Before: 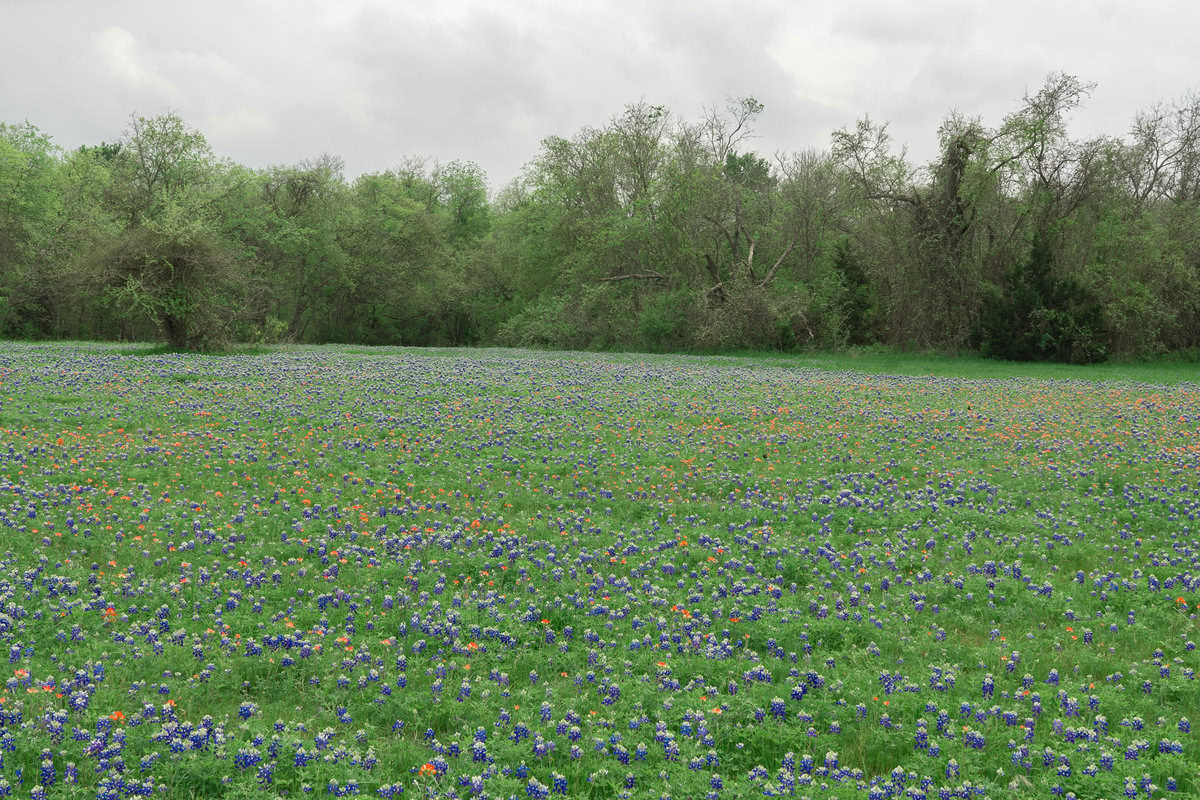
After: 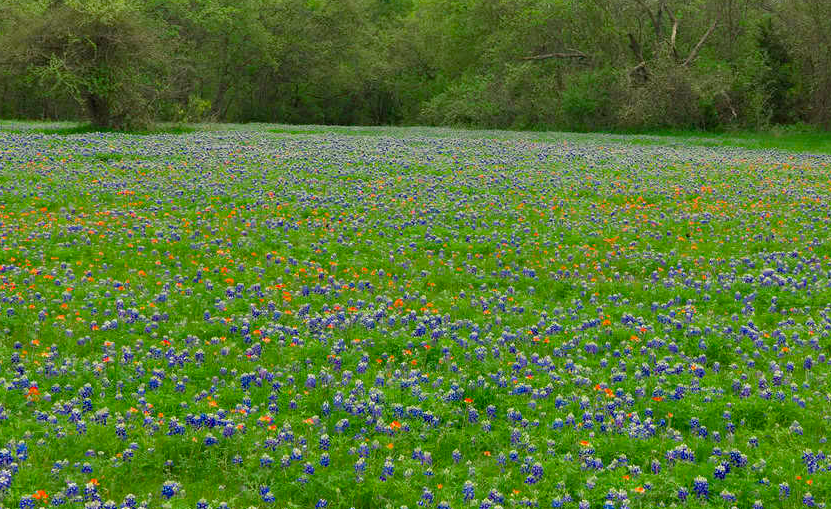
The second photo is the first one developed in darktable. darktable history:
color balance rgb: linear chroma grading › global chroma 10%, perceptual saturation grading › global saturation 30%, global vibrance 10%
crop: left 6.488%, top 27.668%, right 24.183%, bottom 8.656%
haze removal: compatibility mode true, adaptive false
white balance: red 1.009, blue 0.985
